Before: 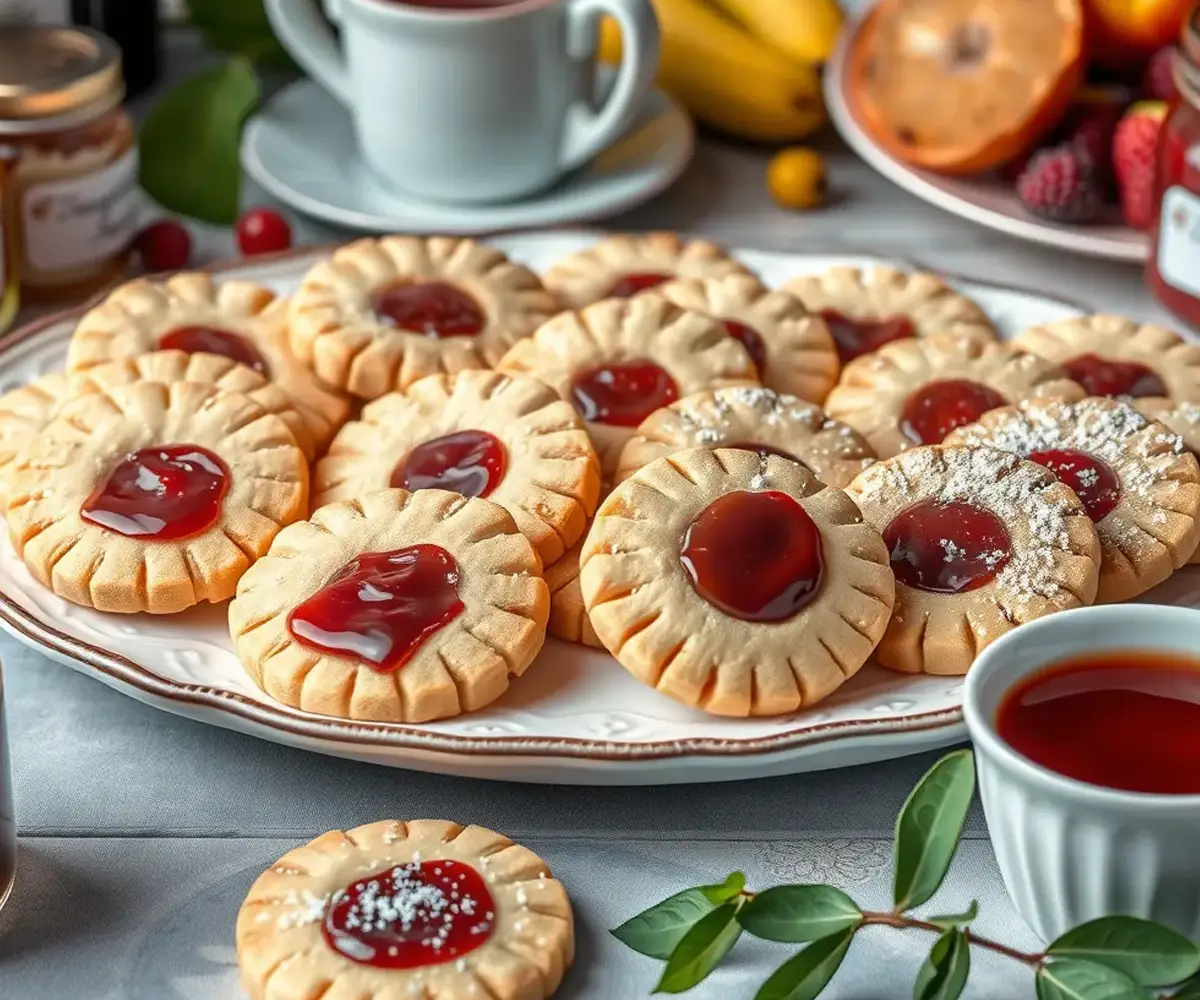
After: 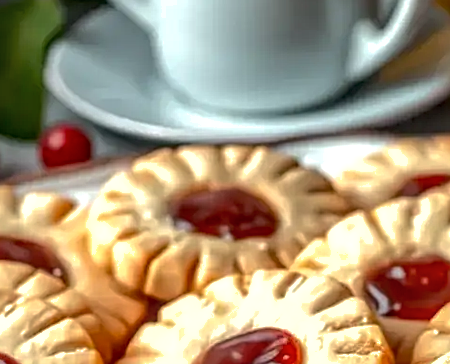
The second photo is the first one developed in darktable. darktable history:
exposure: black level correction 0.009, compensate highlight preservation false
color balance: mode lift, gamma, gain (sRGB)
shadows and highlights: shadows 30
crop: left 15.452%, top 5.459%, right 43.956%, bottom 56.62%
local contrast: on, module defaults
sharpen: on, module defaults
rotate and perspective: rotation -1.68°, lens shift (vertical) -0.146, crop left 0.049, crop right 0.912, crop top 0.032, crop bottom 0.96
tone equalizer: -8 EV -0.417 EV, -7 EV -0.389 EV, -6 EV -0.333 EV, -5 EV -0.222 EV, -3 EV 0.222 EV, -2 EV 0.333 EV, -1 EV 0.389 EV, +0 EV 0.417 EV, edges refinement/feathering 500, mask exposure compensation -1.57 EV, preserve details no
